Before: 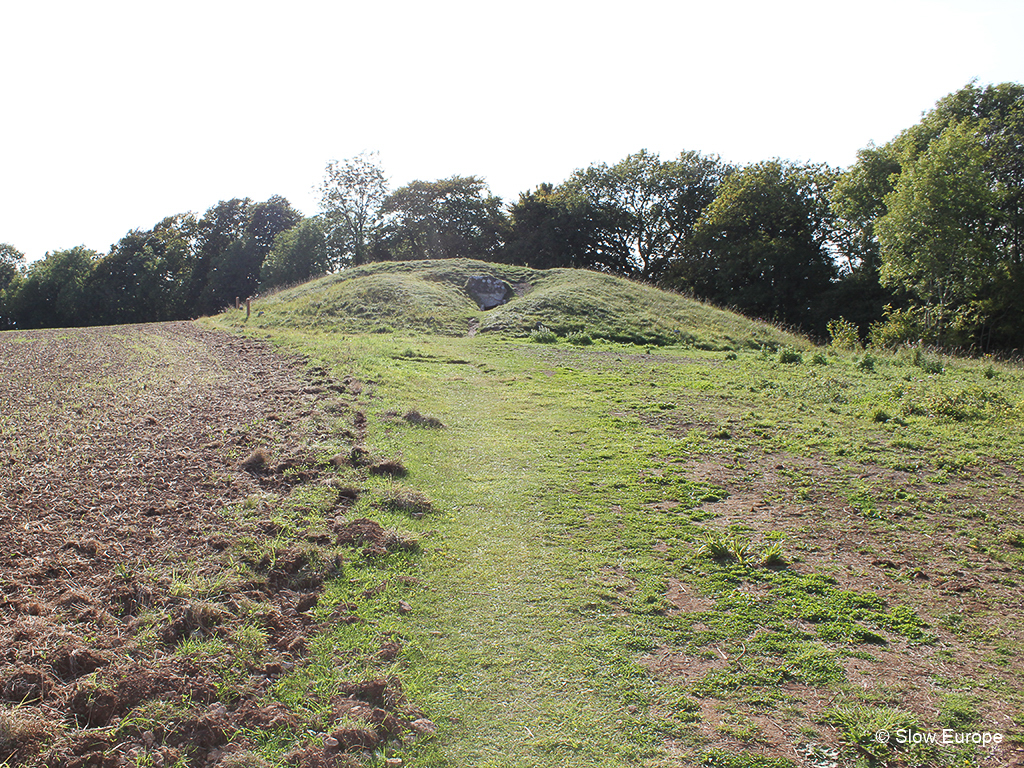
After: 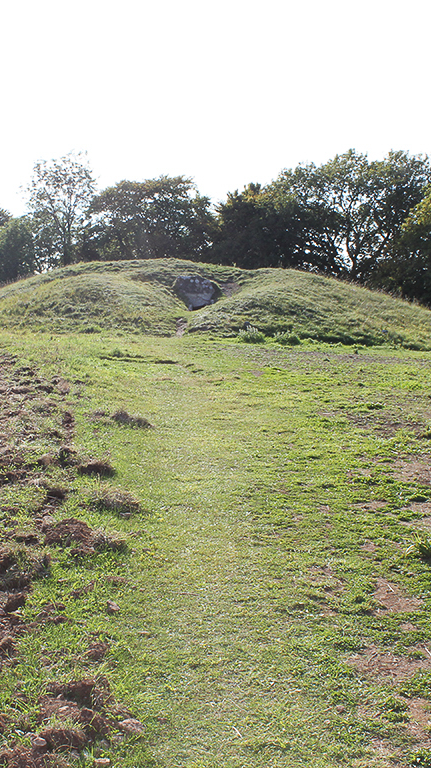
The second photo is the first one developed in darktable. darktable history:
tone equalizer: on, module defaults
crop: left 28.583%, right 29.231%
rotate and perspective: automatic cropping off
